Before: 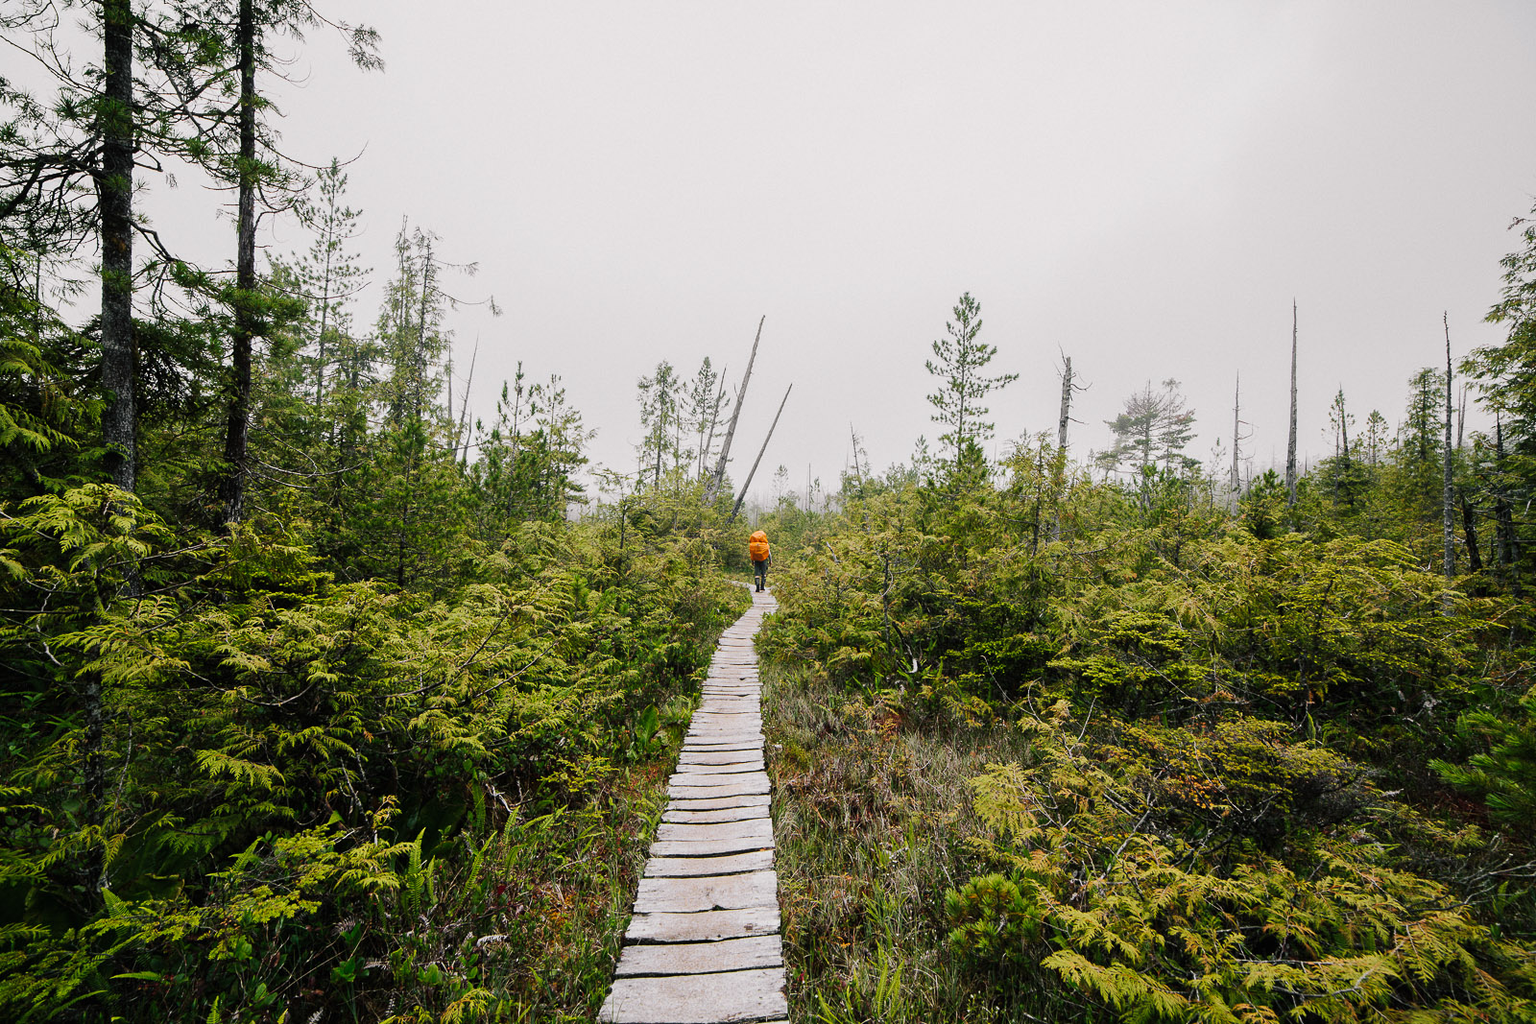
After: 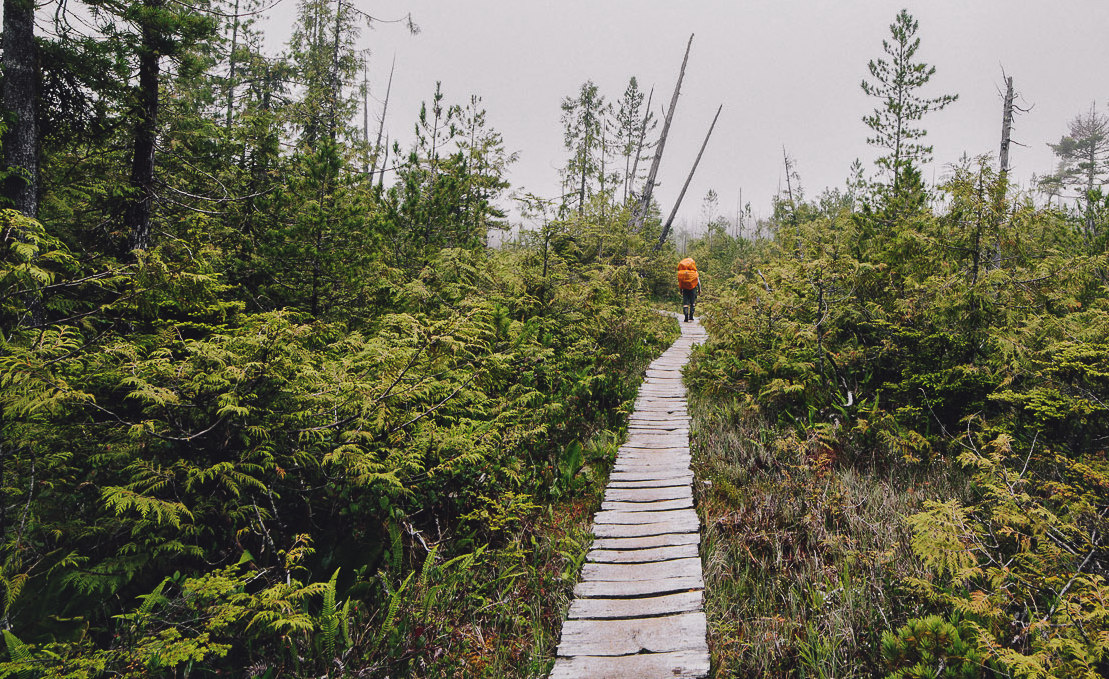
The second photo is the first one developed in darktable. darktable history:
crop: left 6.488%, top 27.668%, right 24.183%, bottom 8.656%
color balance: gamma [0.9, 0.988, 0.975, 1.025], gain [1.05, 1, 1, 1]
exposure: black level correction -0.014, exposure -0.193 EV, compensate highlight preservation false
local contrast: mode bilateral grid, contrast 20, coarseness 50, detail 130%, midtone range 0.2
